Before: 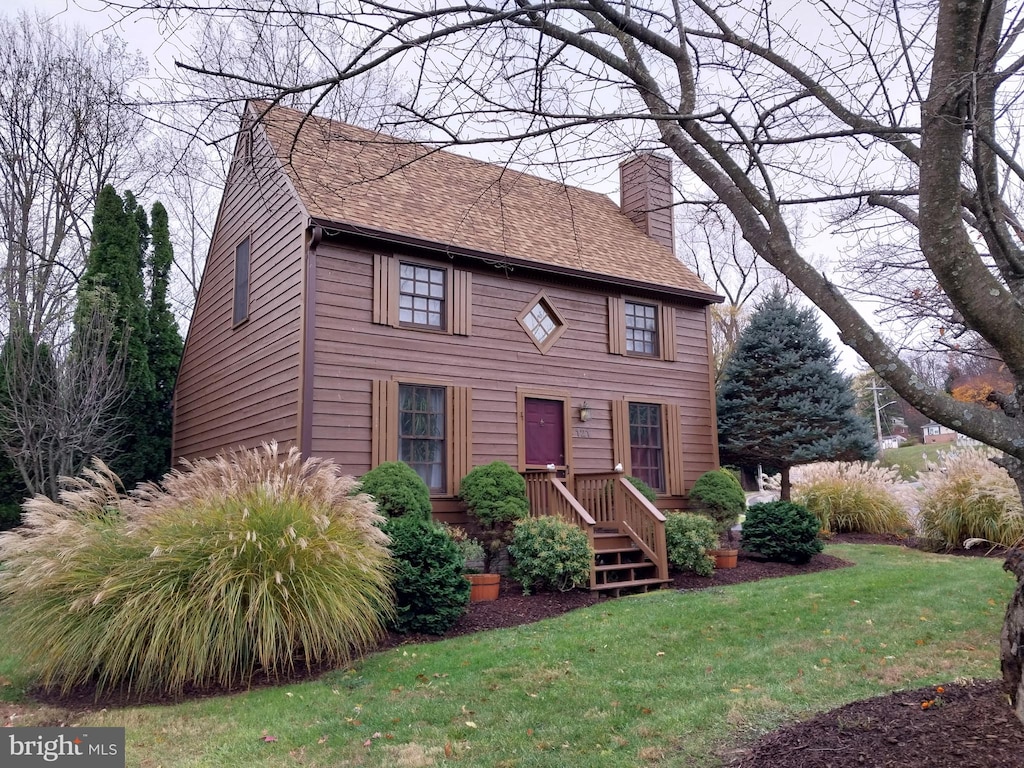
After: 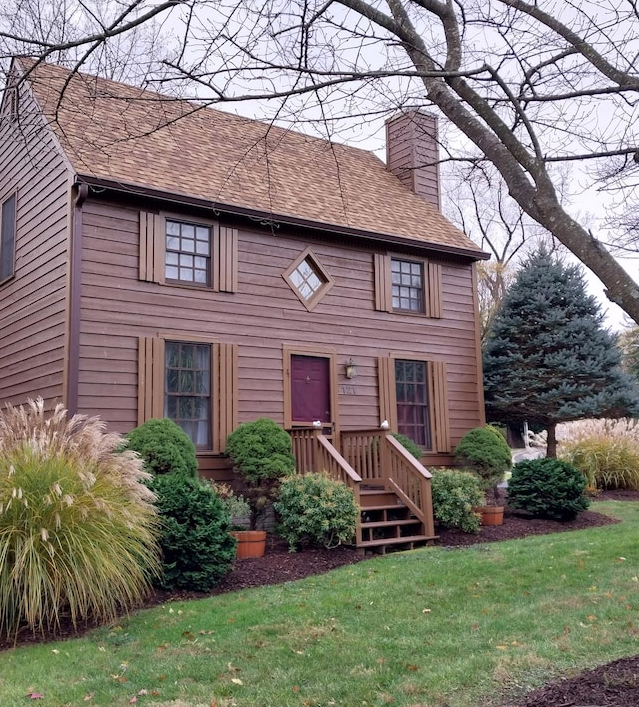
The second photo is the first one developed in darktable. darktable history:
color correction: highlights a* 0.017, highlights b* -0.699
crop and rotate: left 22.876%, top 5.643%, right 14.664%, bottom 2.3%
